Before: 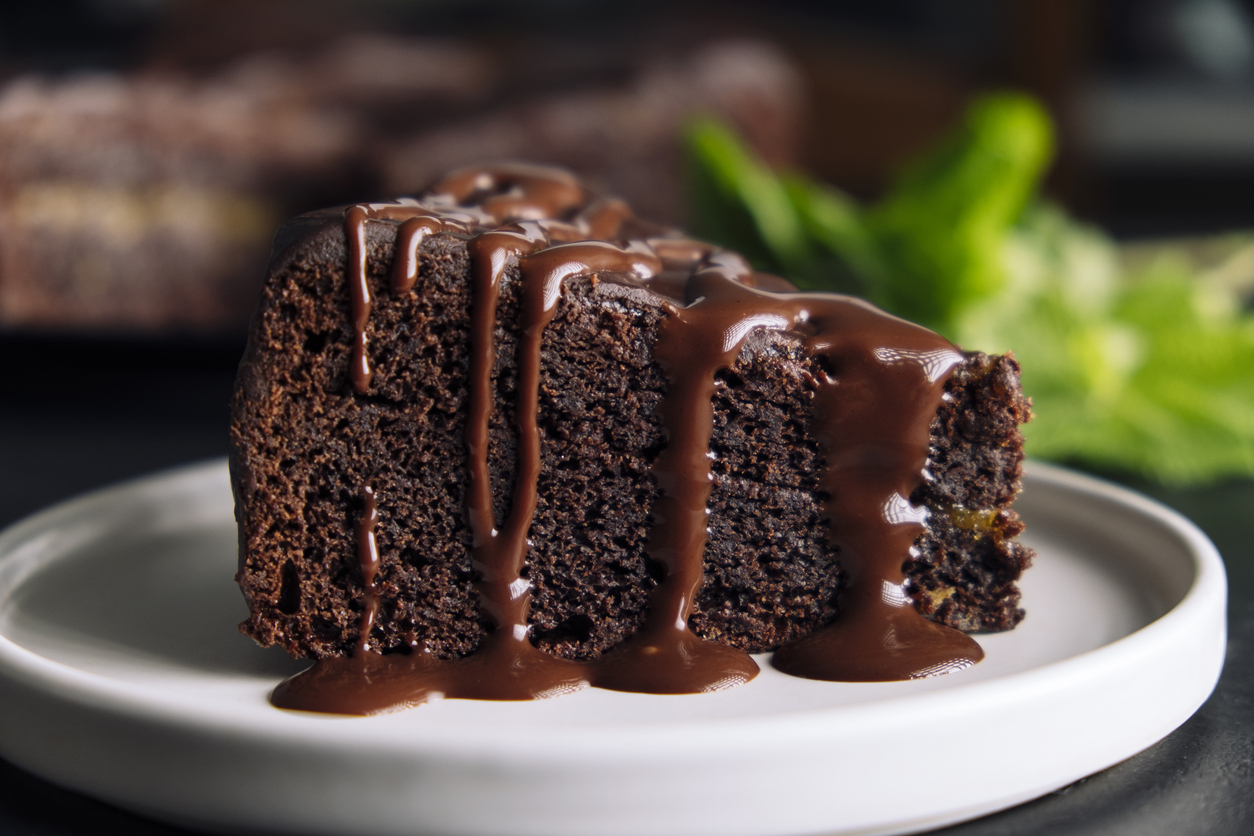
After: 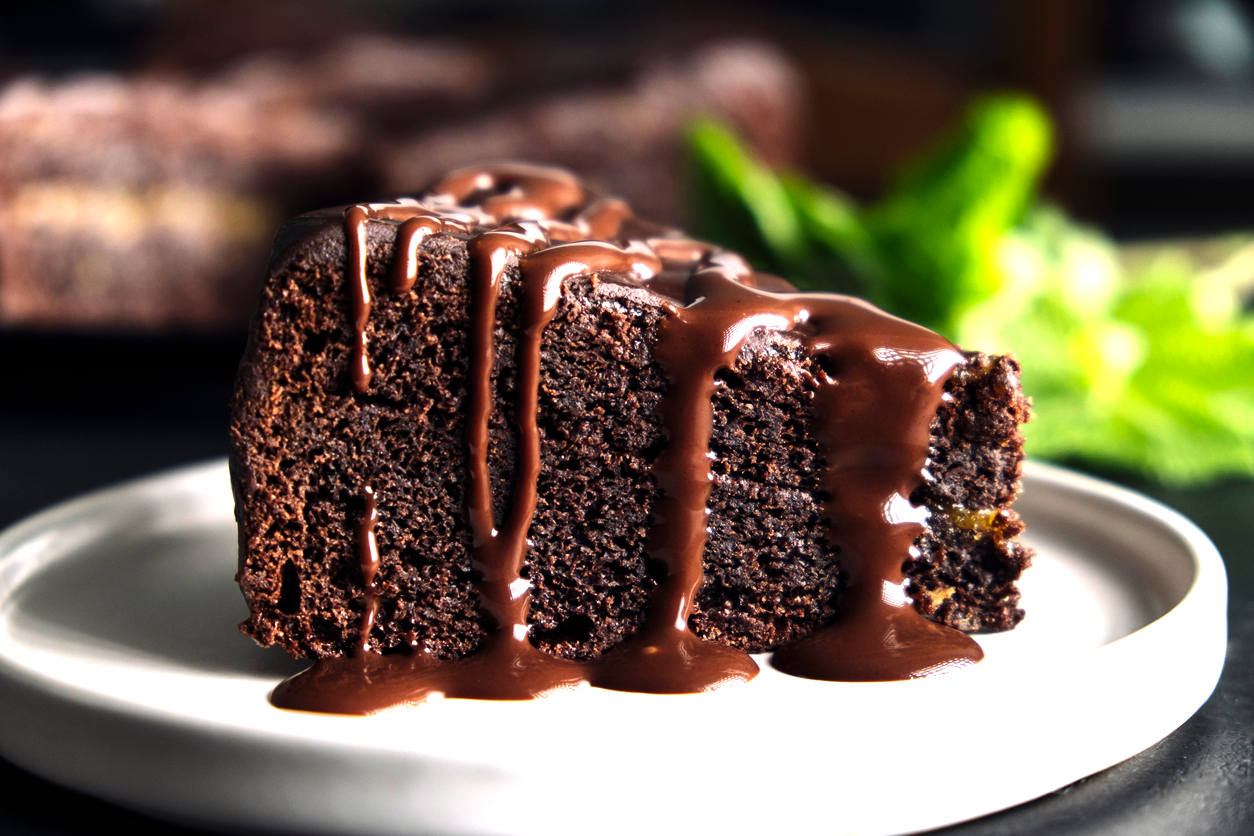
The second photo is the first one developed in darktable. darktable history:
tone equalizer: -8 EV -0.779 EV, -7 EV -0.681 EV, -6 EV -0.579 EV, -5 EV -0.386 EV, -3 EV 0.388 EV, -2 EV 0.6 EV, -1 EV 0.681 EV, +0 EV 0.752 EV, edges refinement/feathering 500, mask exposure compensation -1.57 EV, preserve details no
levels: mode automatic, levels [0.029, 0.545, 0.971]
exposure: exposure 0.645 EV, compensate highlight preservation false
